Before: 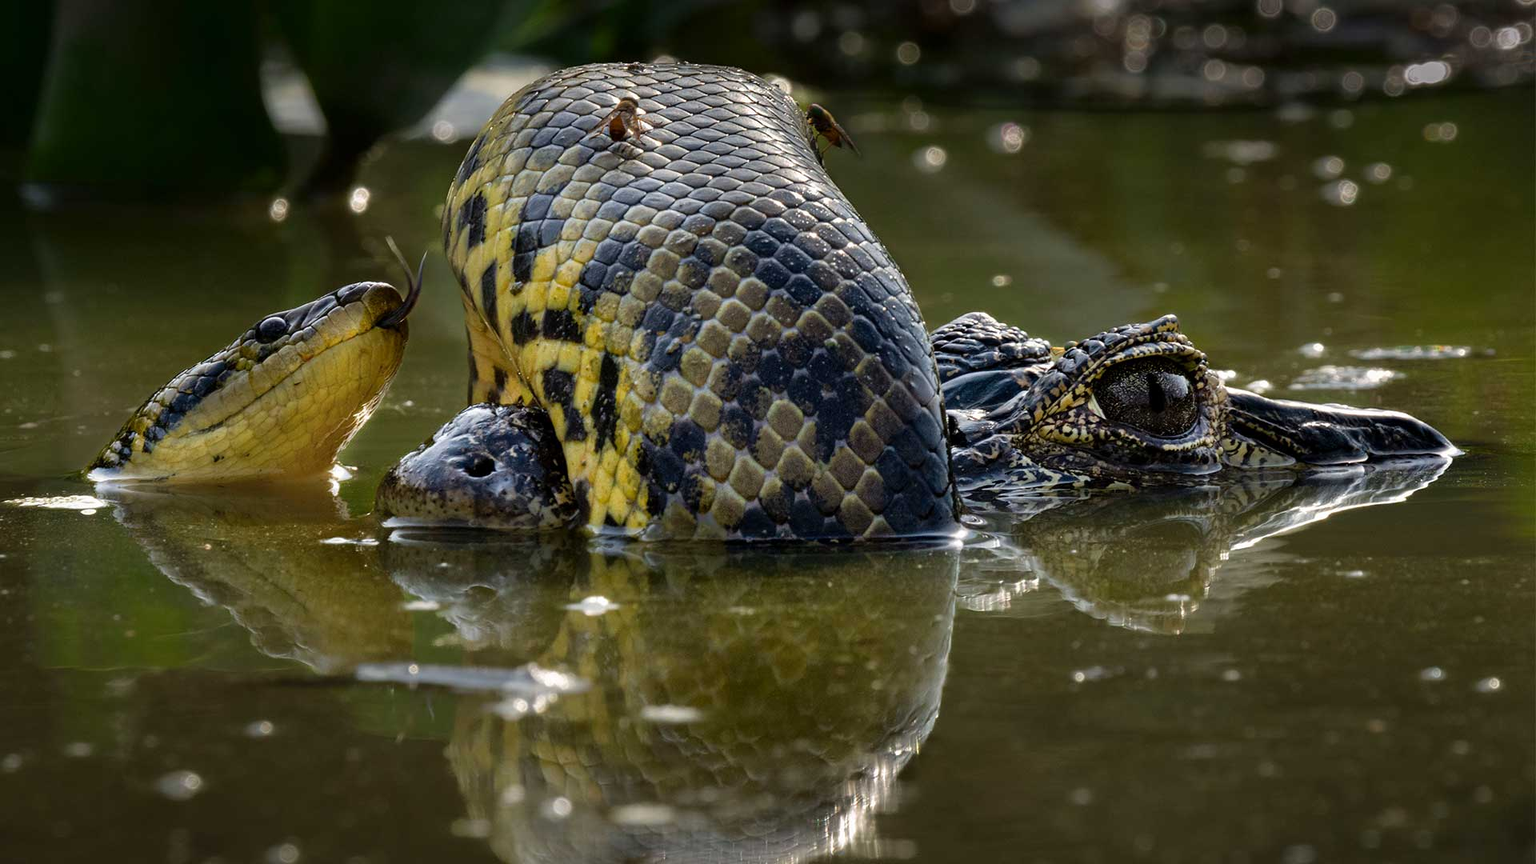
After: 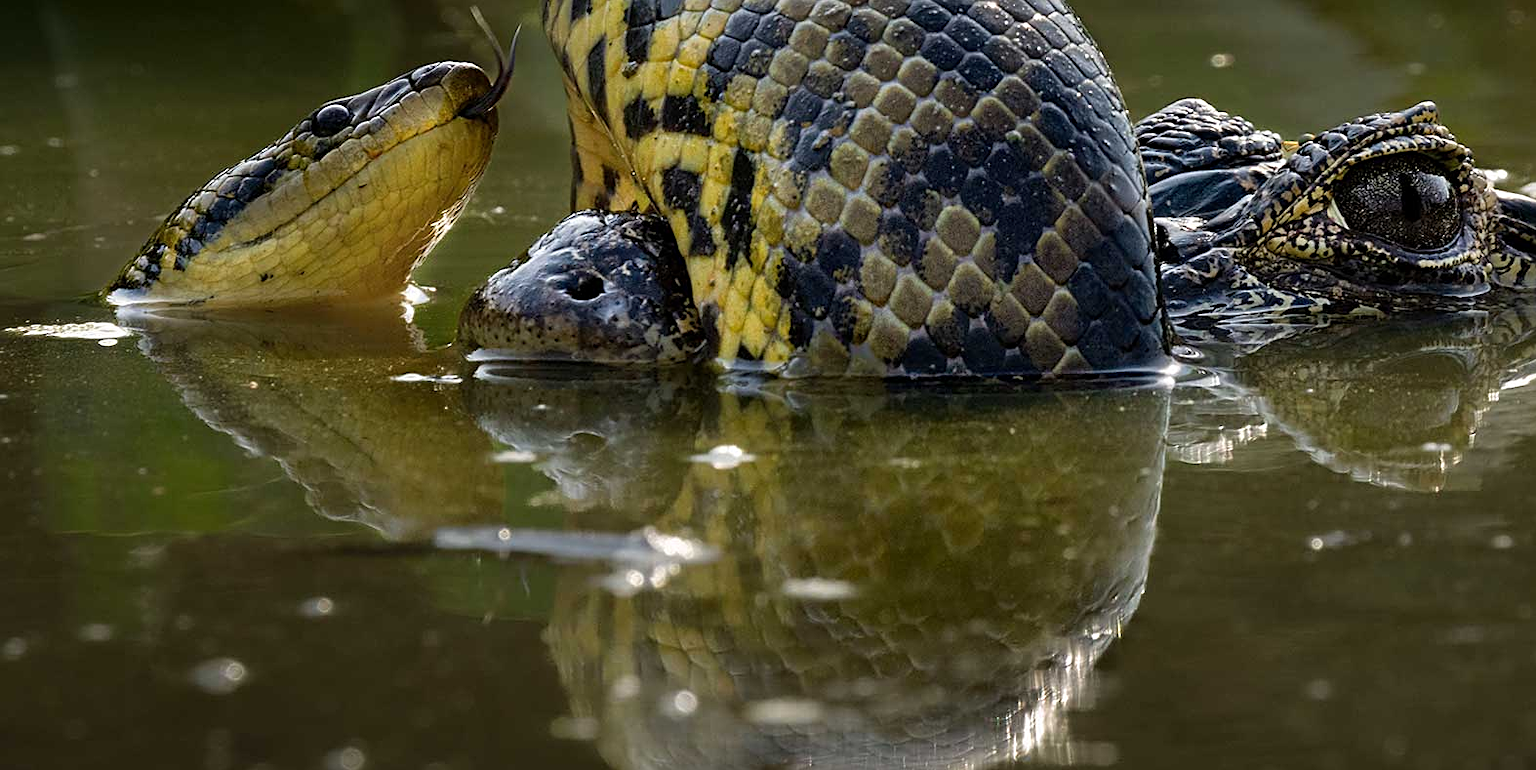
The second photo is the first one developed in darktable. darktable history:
crop: top 26.85%, right 18.005%
sharpen: on, module defaults
